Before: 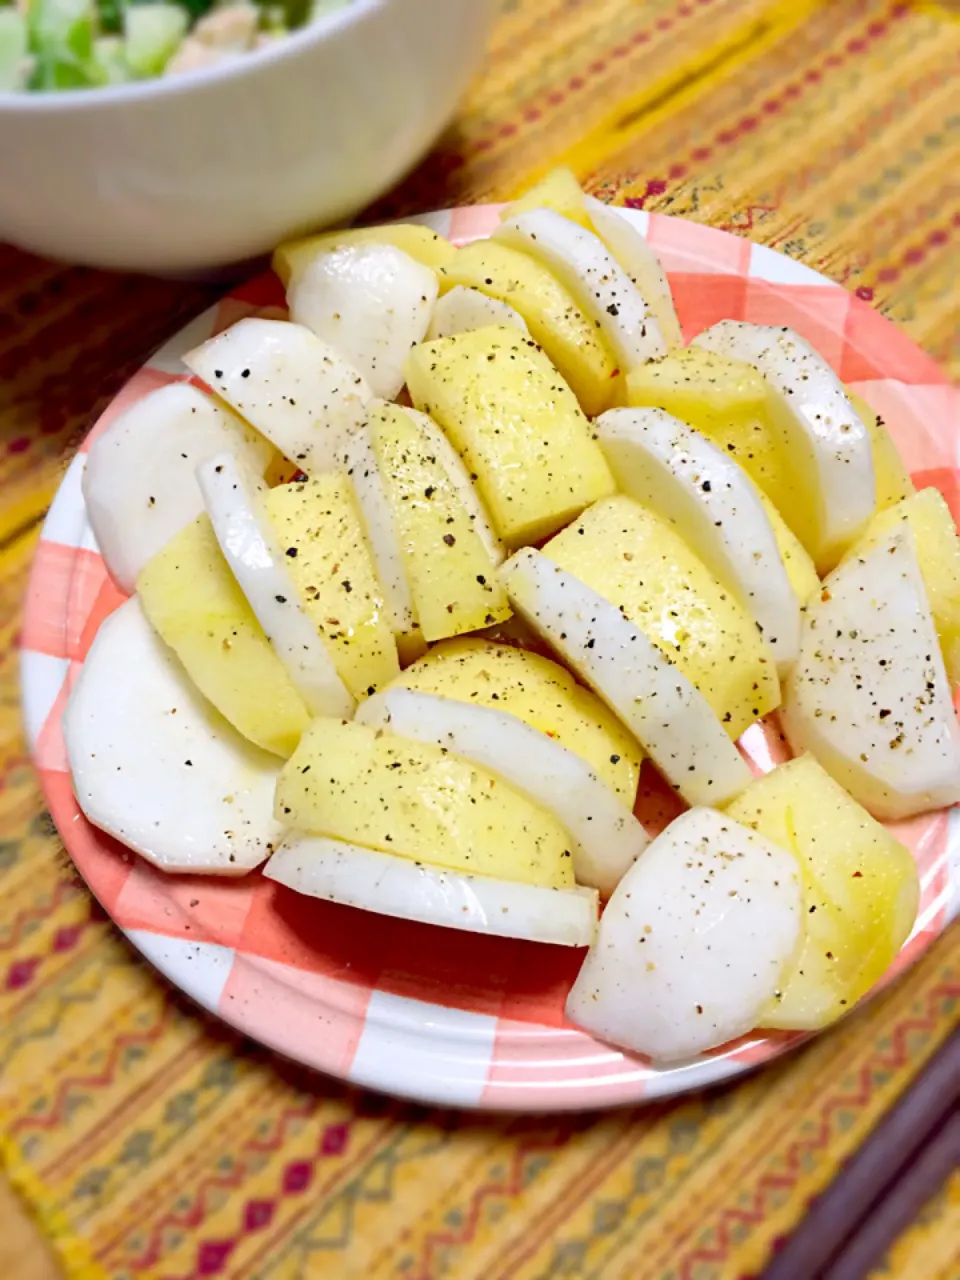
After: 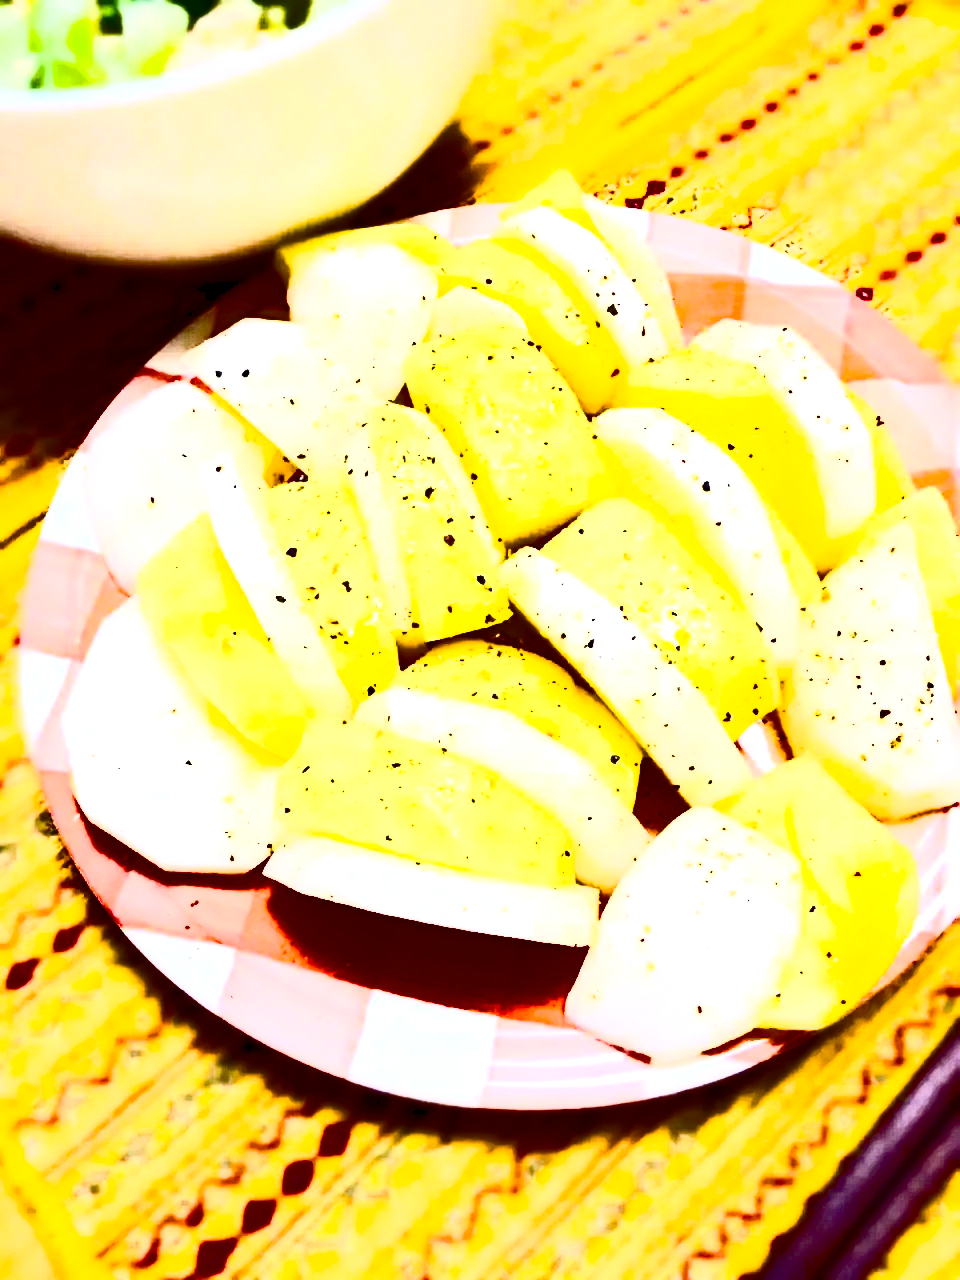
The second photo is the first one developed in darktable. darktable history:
exposure: exposure 1 EV, compensate highlight preservation false
color balance rgb: shadows lift › luminance -19.761%, global offset › luminance -0.468%, perceptual saturation grading › global saturation 40.614%, perceptual saturation grading › highlights -25.109%, perceptual saturation grading › mid-tones 35.078%, perceptual saturation grading › shadows 34.915%, global vibrance 15.738%, saturation formula JzAzBz (2021)
contrast brightness saturation: contrast 0.92, brightness 0.196
